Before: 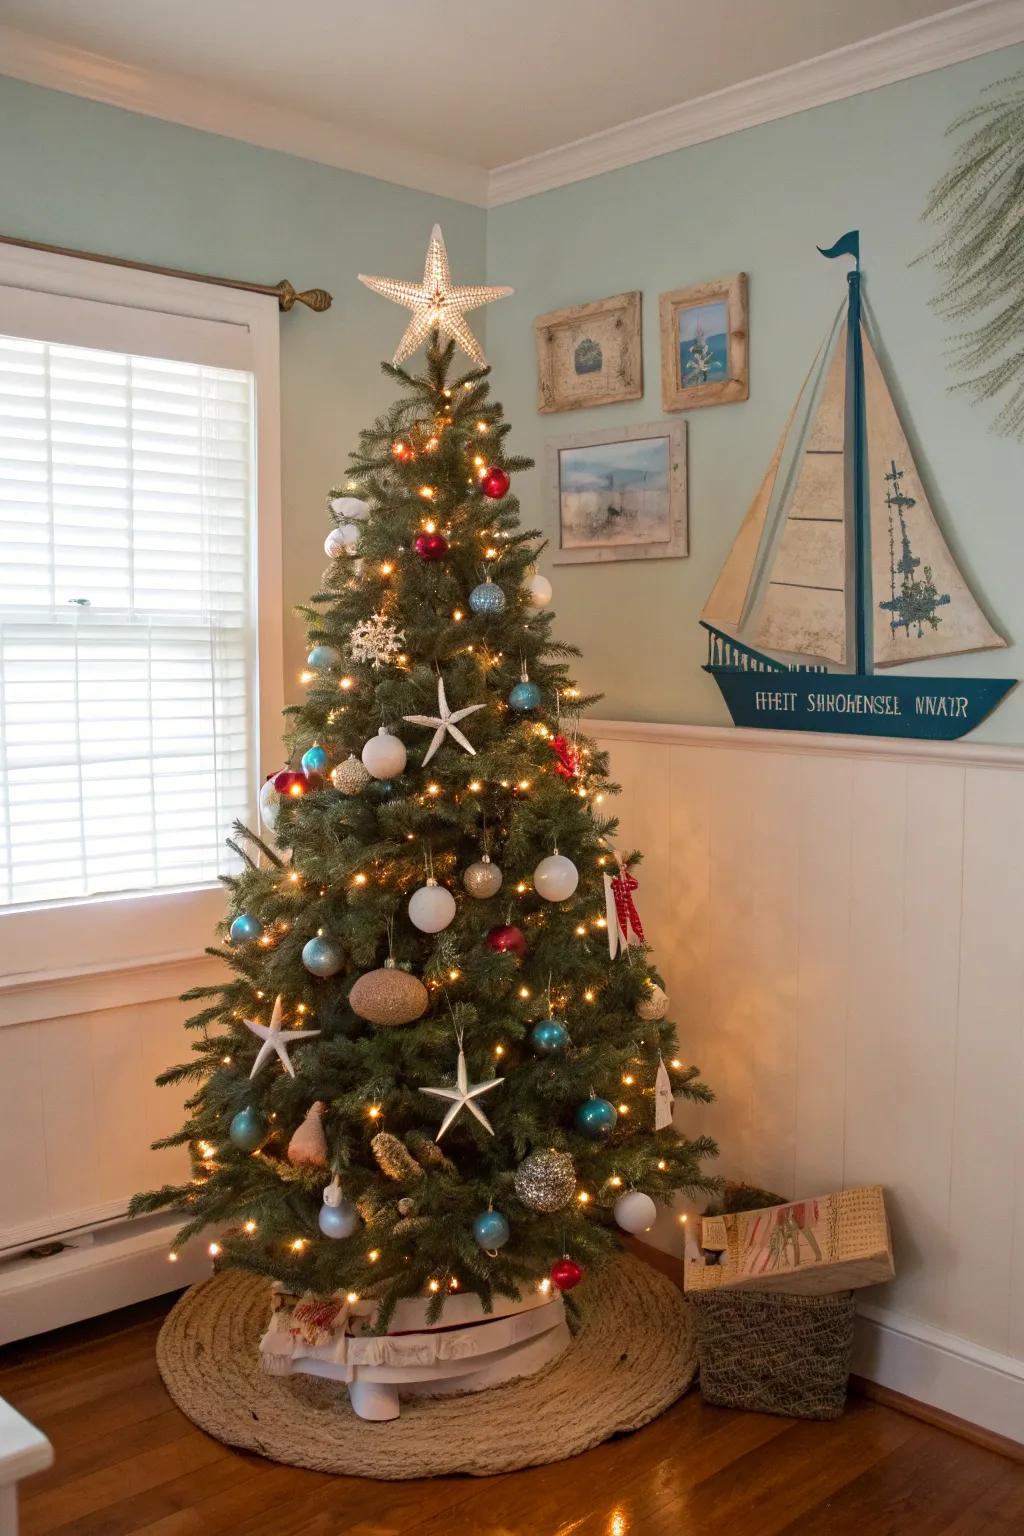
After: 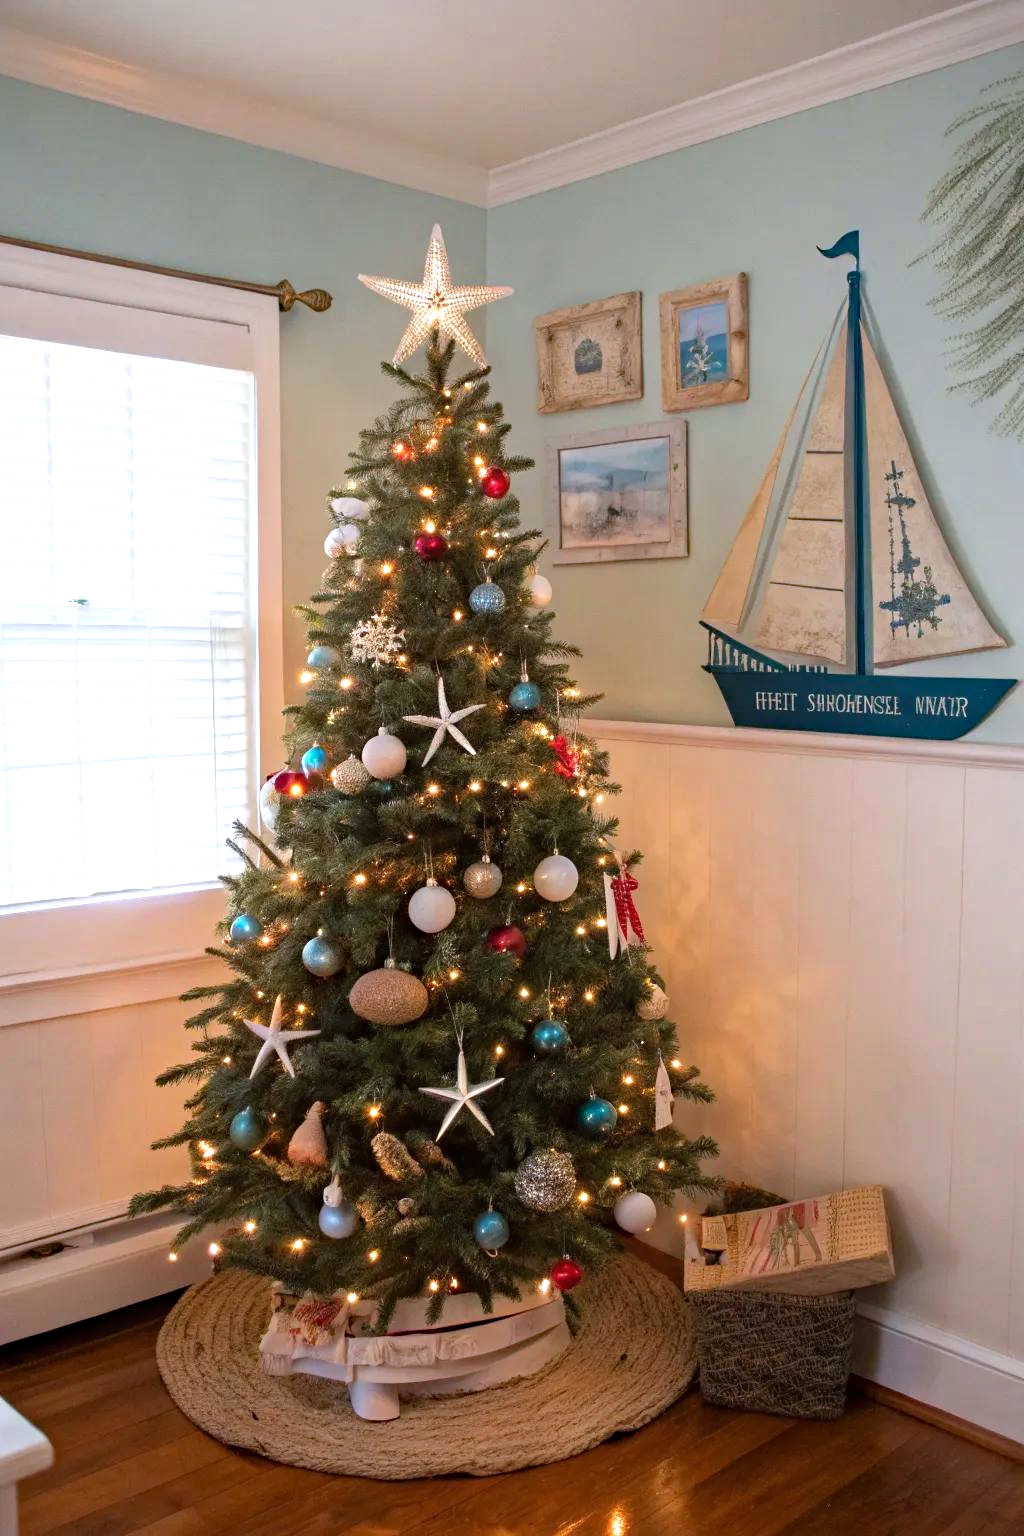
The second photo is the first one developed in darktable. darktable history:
haze removal: compatibility mode true, adaptive false
color calibration: illuminant as shot in camera, x 0.358, y 0.373, temperature 4628.91 K
tone equalizer: -8 EV -0.408 EV, -7 EV -0.373 EV, -6 EV -0.315 EV, -5 EV -0.219 EV, -3 EV 0.249 EV, -2 EV 0.319 EV, -1 EV 0.399 EV, +0 EV 0.444 EV
